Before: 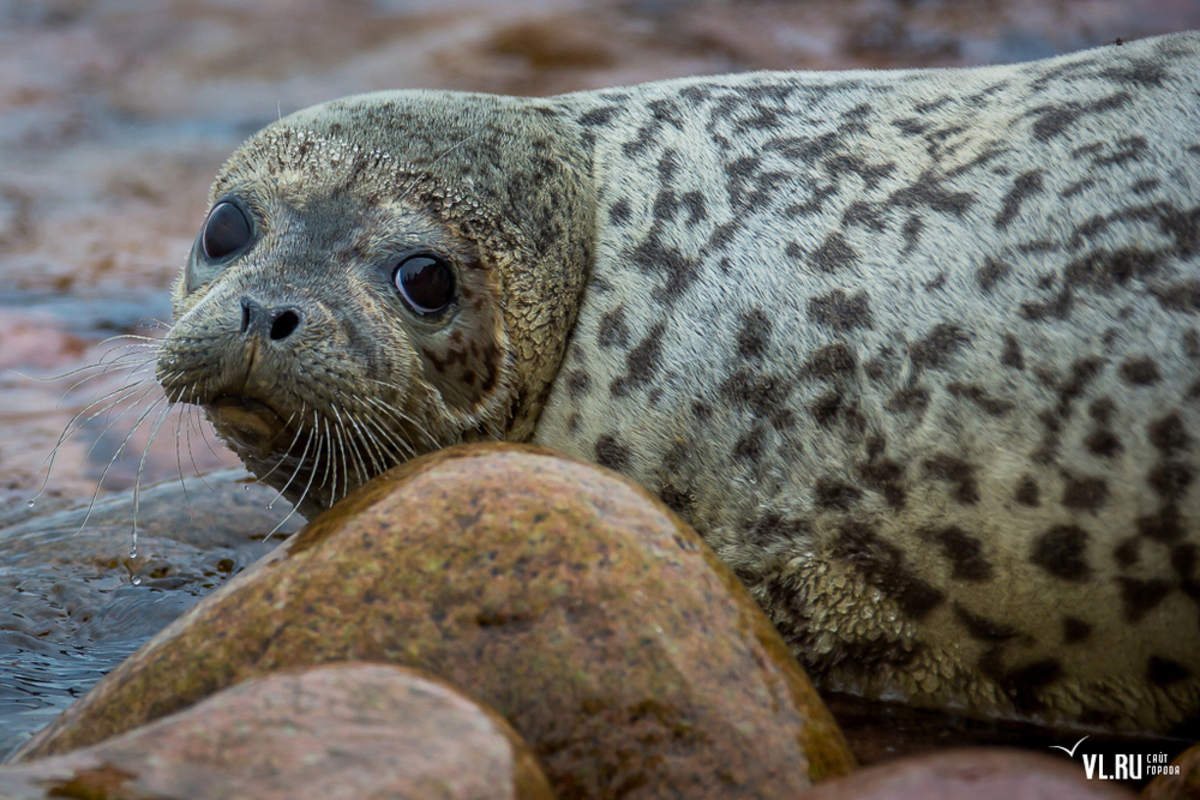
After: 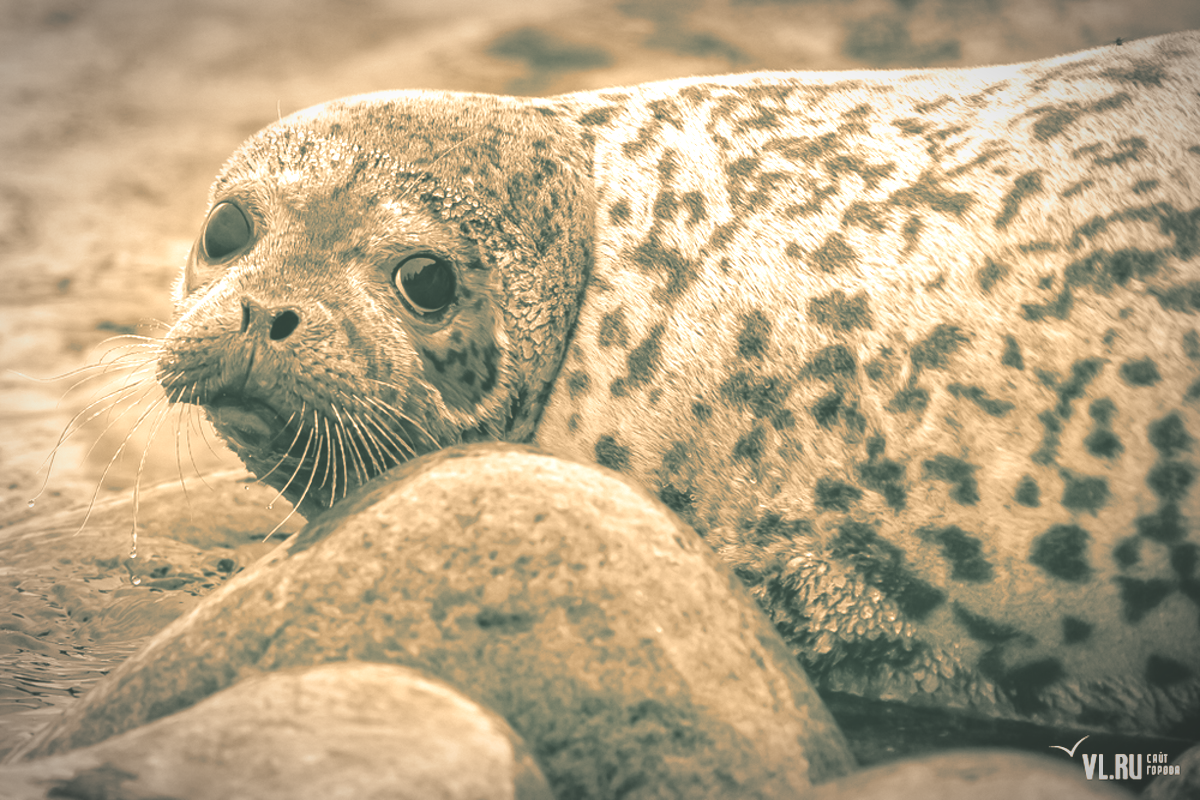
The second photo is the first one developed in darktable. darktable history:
colorize: hue 28.8°, source mix 100%
shadows and highlights: shadows 32.83, highlights -47.7, soften with gaussian
split-toning: shadows › hue 186.43°, highlights › hue 49.29°, compress 30.29%
vignetting: automatic ratio true
